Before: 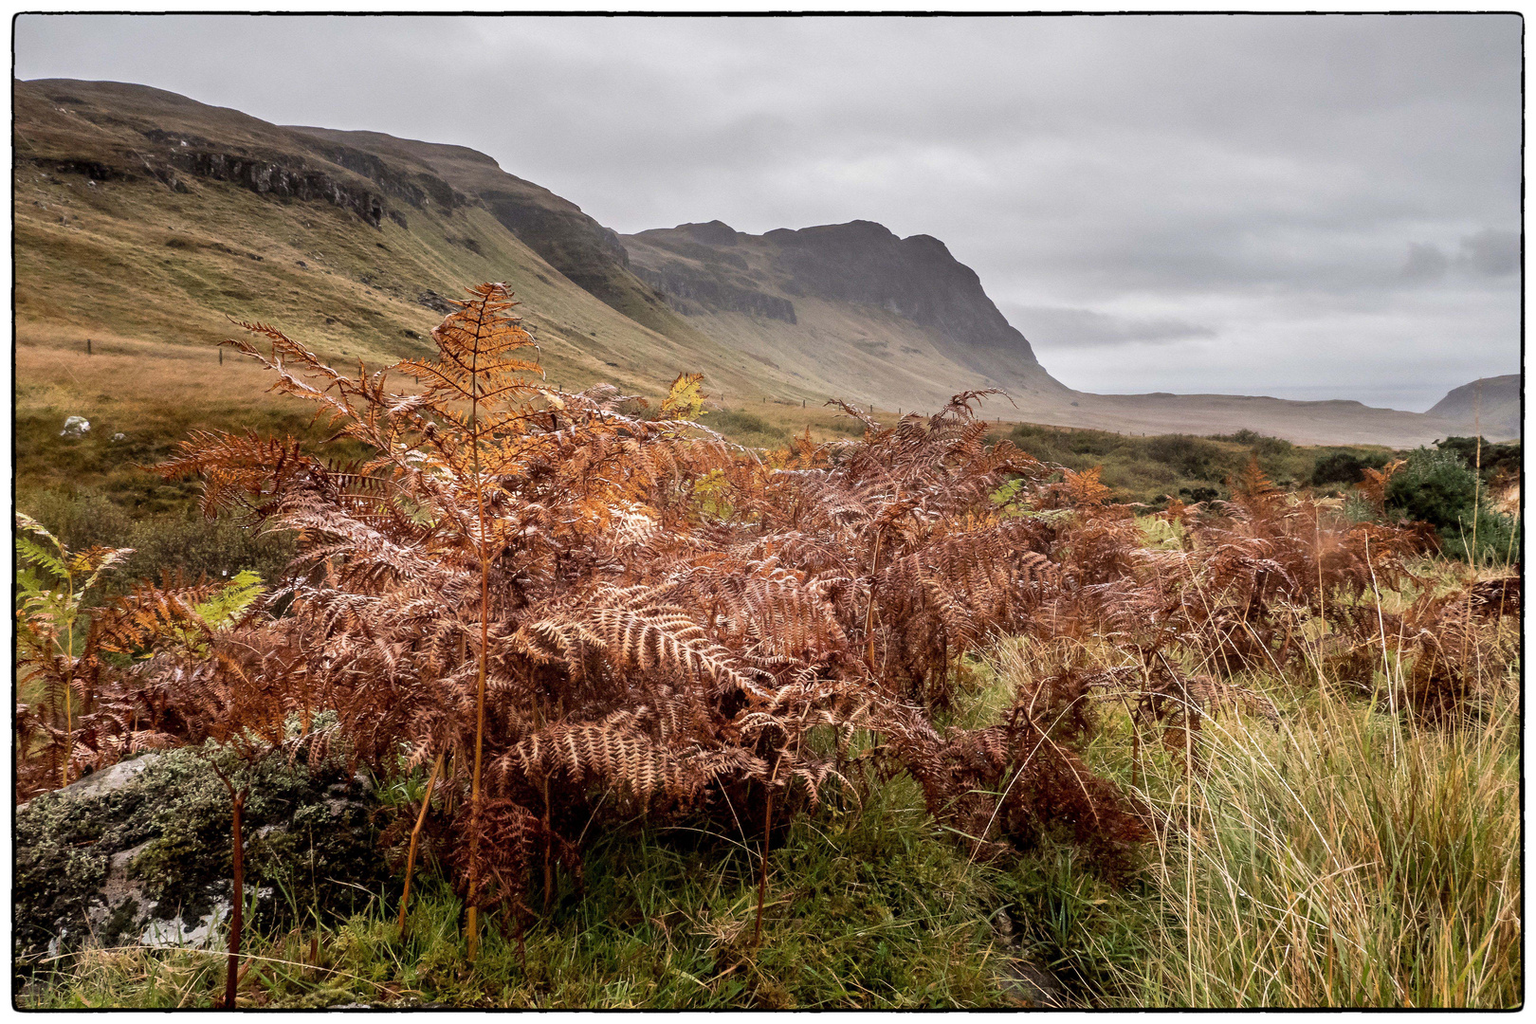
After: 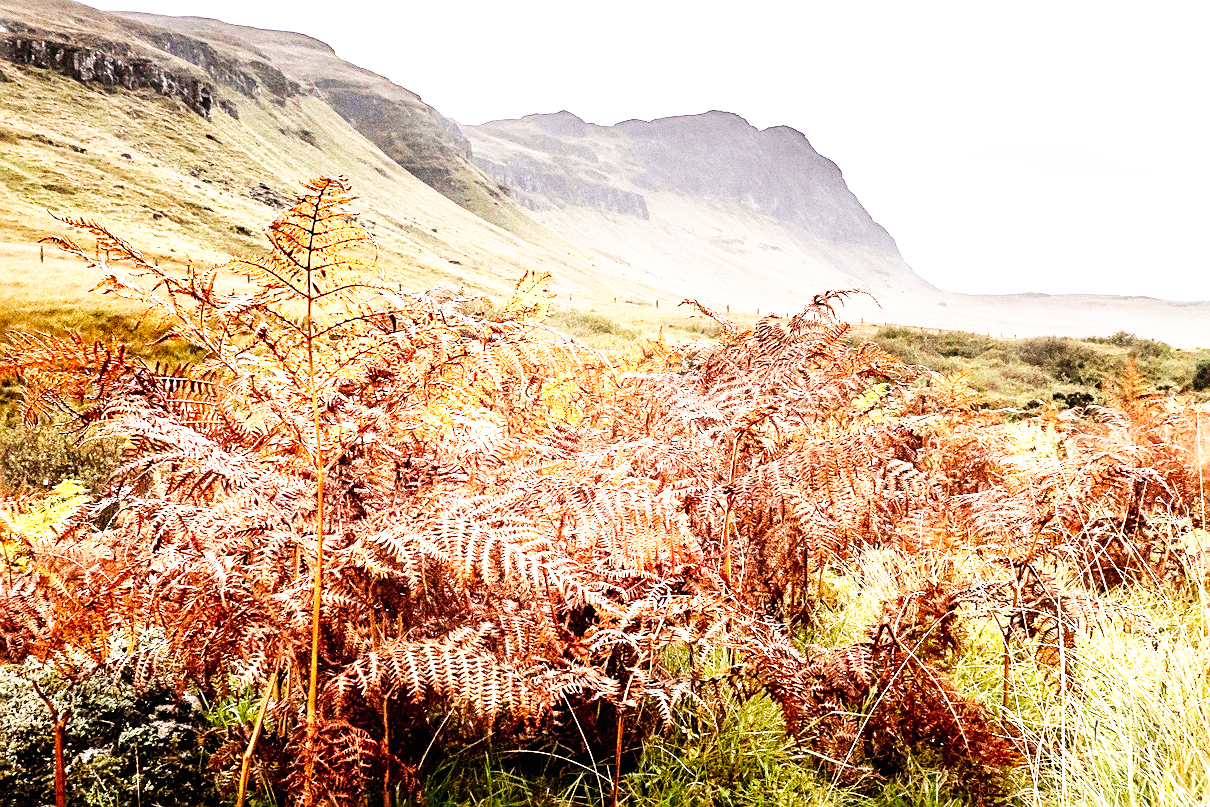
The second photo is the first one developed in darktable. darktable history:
exposure: exposure 1.061 EV, compensate highlight preservation false
sharpen: on, module defaults
base curve: curves: ch0 [(0, 0) (0.007, 0.004) (0.027, 0.03) (0.046, 0.07) (0.207, 0.54) (0.442, 0.872) (0.673, 0.972) (1, 1)], preserve colors none
crop and rotate: left 11.831%, top 11.346%, right 13.429%, bottom 13.899%
